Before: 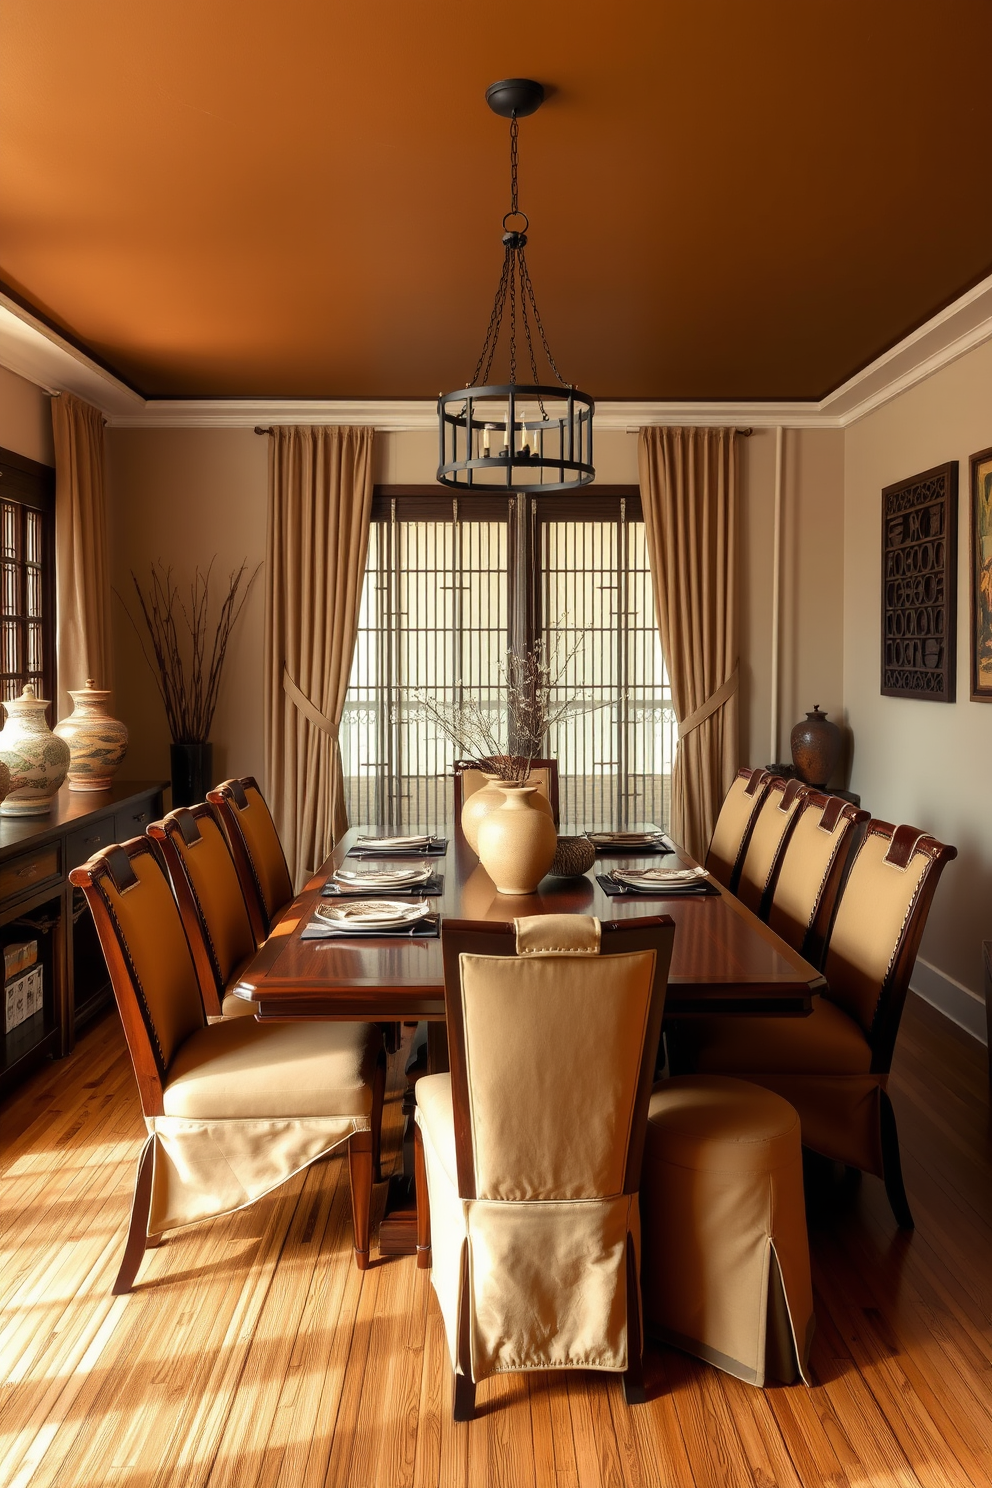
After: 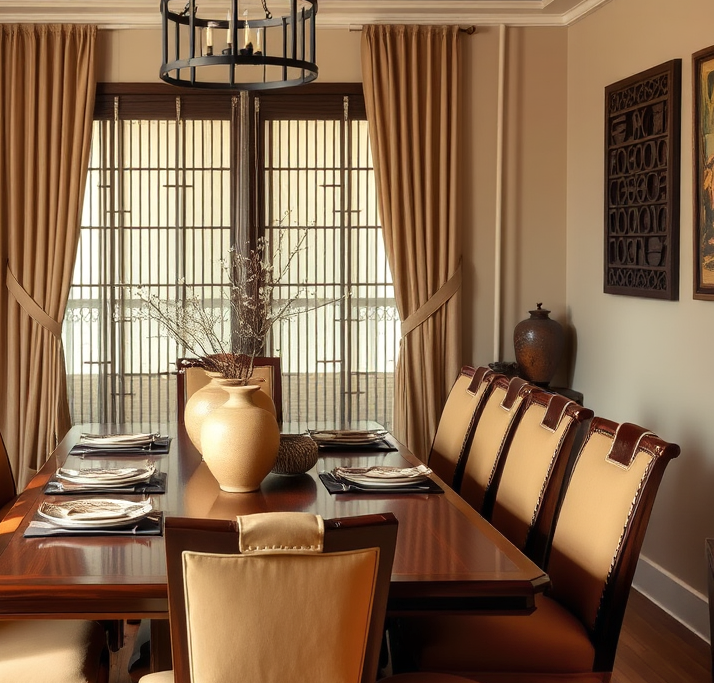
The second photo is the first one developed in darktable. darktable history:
shadows and highlights: white point adjustment 1, soften with gaussian
crop and rotate: left 27.938%, top 27.046%, bottom 27.046%
